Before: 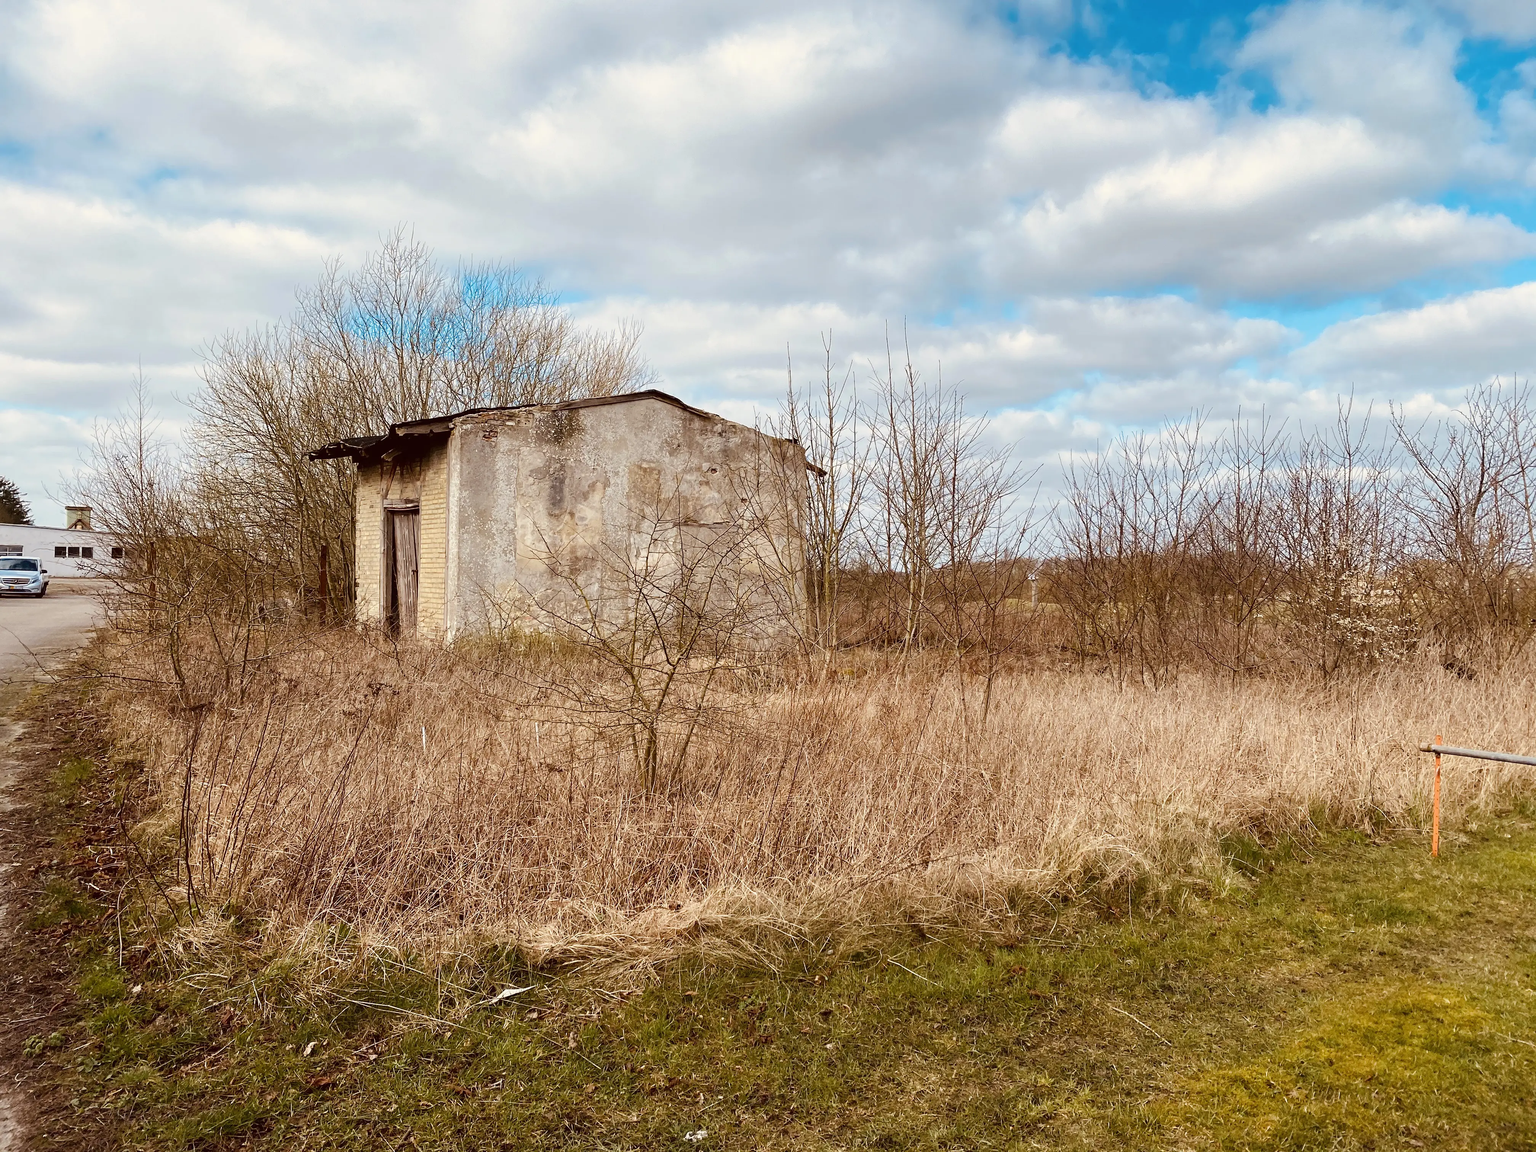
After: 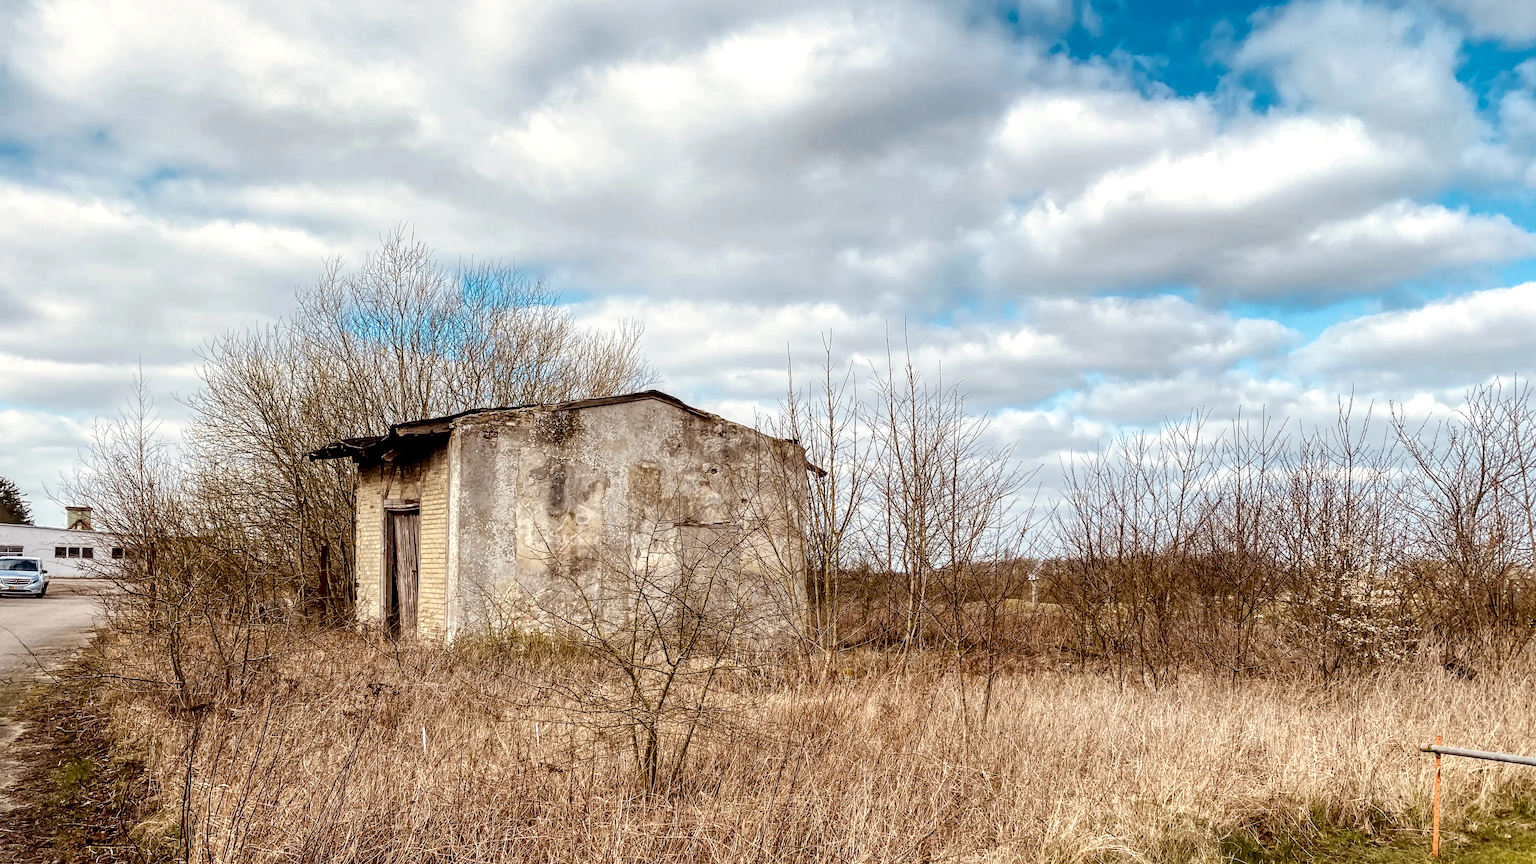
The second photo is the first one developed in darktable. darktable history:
crop: bottom 24.979%
local contrast: highlights 60%, shadows 63%, detail 160%
